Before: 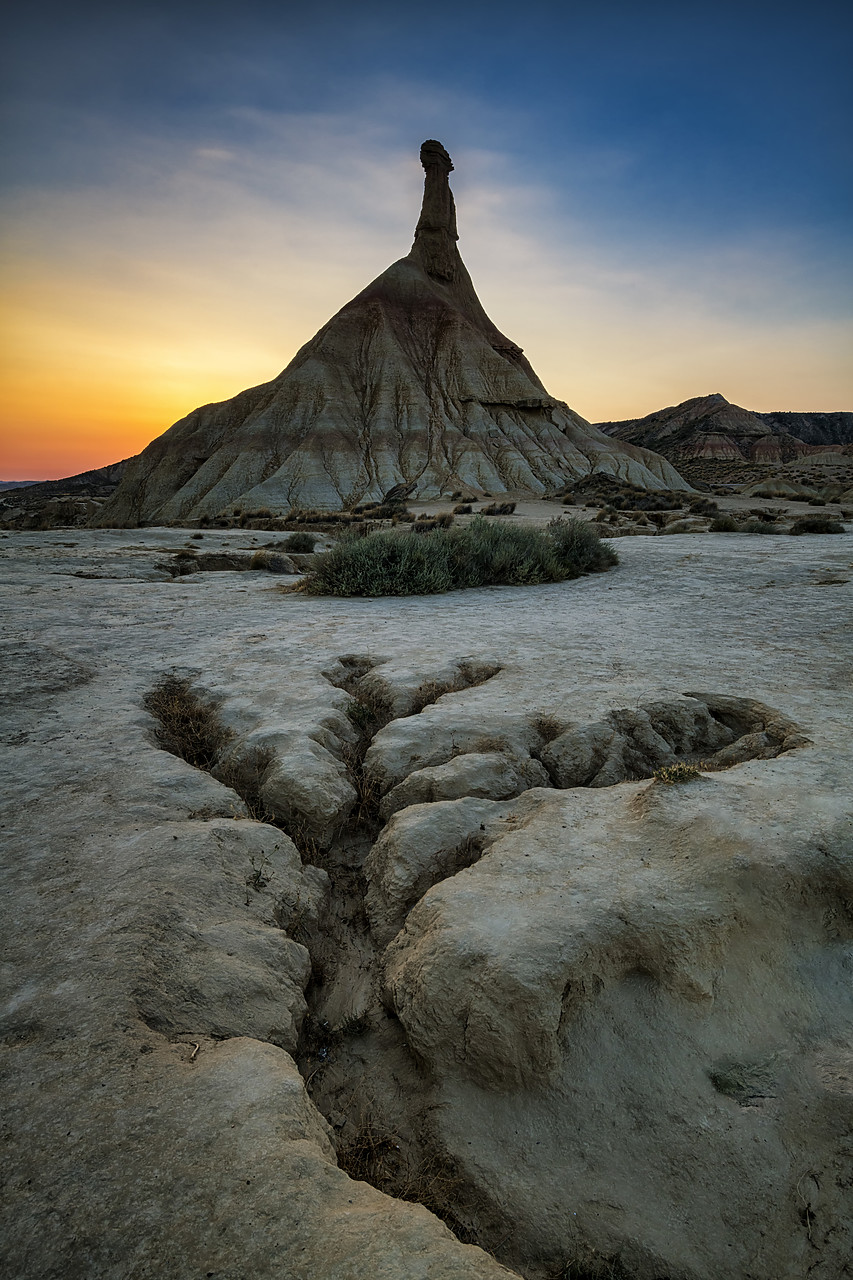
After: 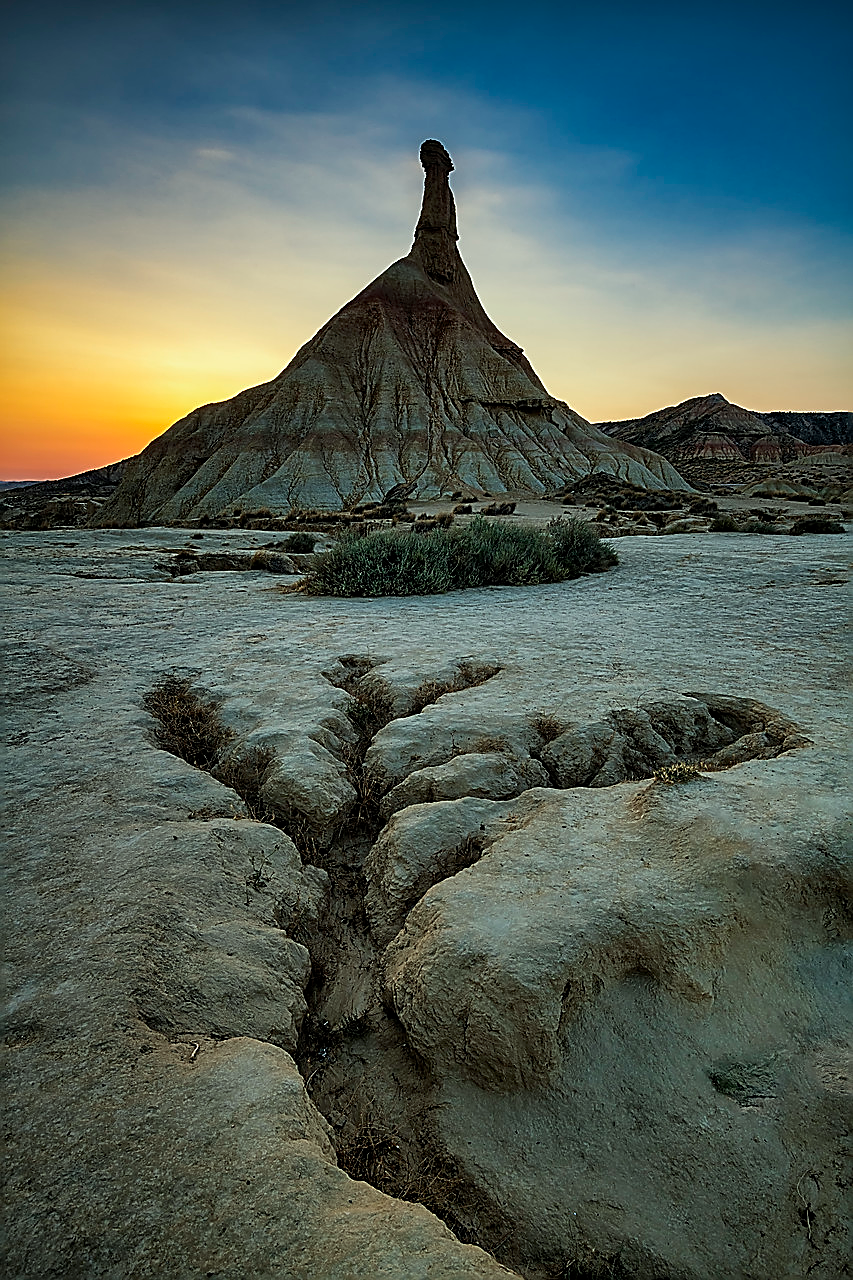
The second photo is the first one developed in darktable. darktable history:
sharpen: radius 1.729, amount 1.289
color correction: highlights a* -7.66, highlights b* 3.13
